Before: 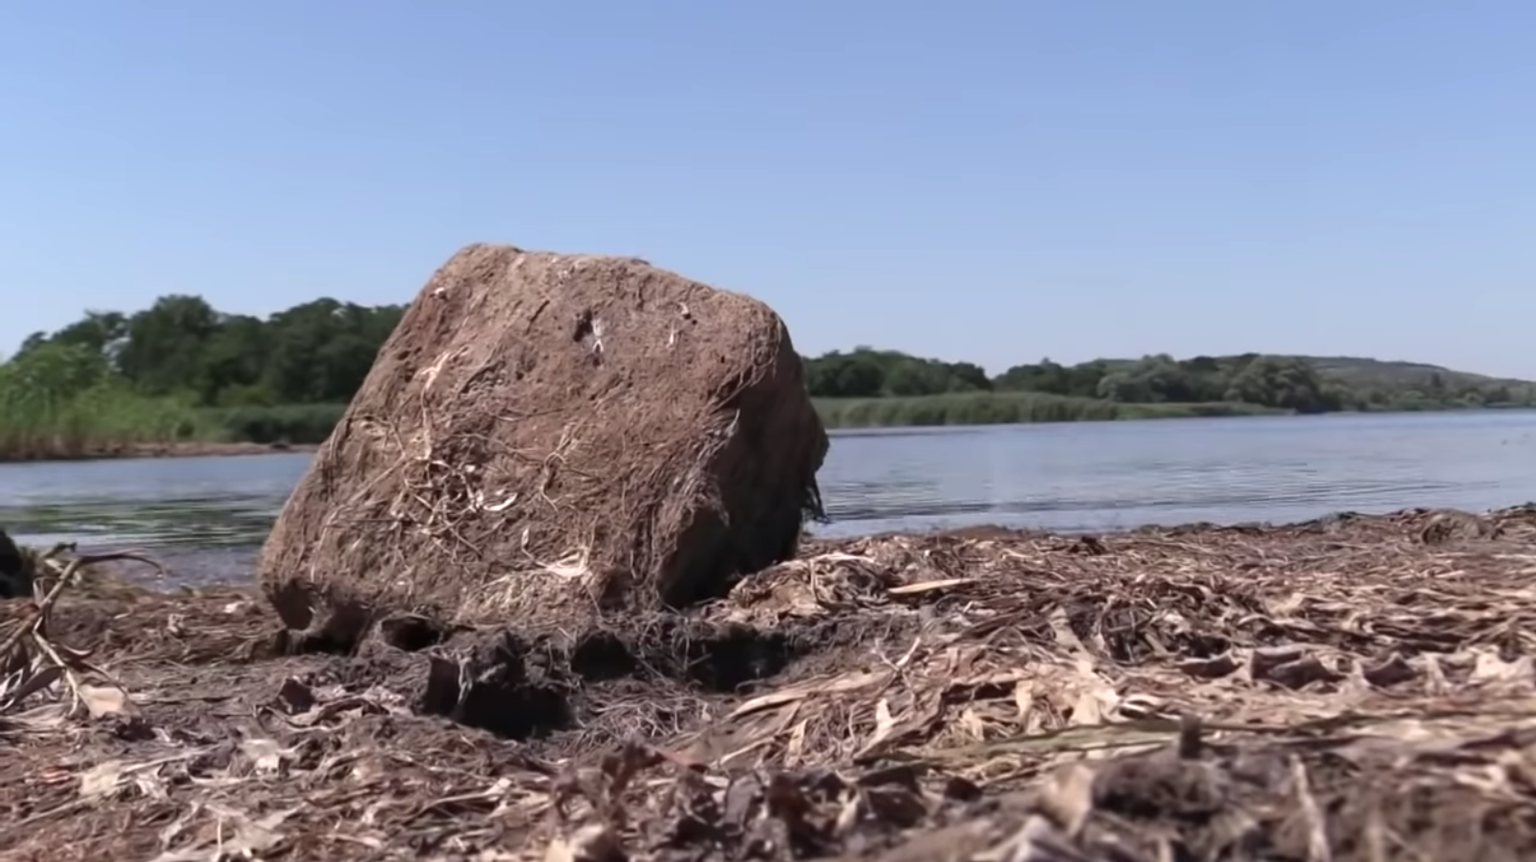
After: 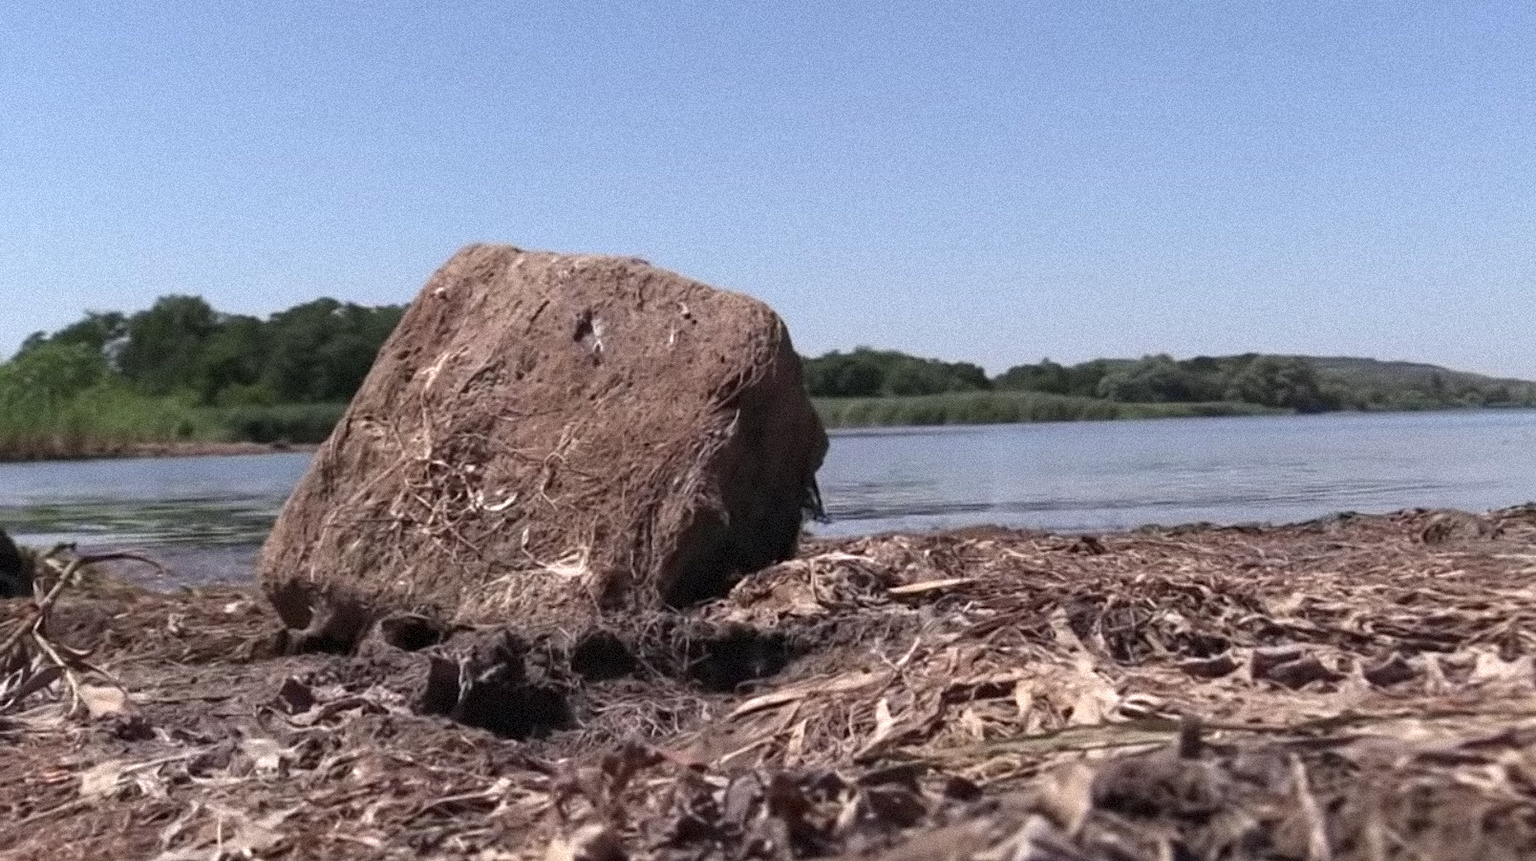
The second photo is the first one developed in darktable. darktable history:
exposure: compensate highlight preservation false
grain: coarseness 9.38 ISO, strength 34.99%, mid-tones bias 0%
